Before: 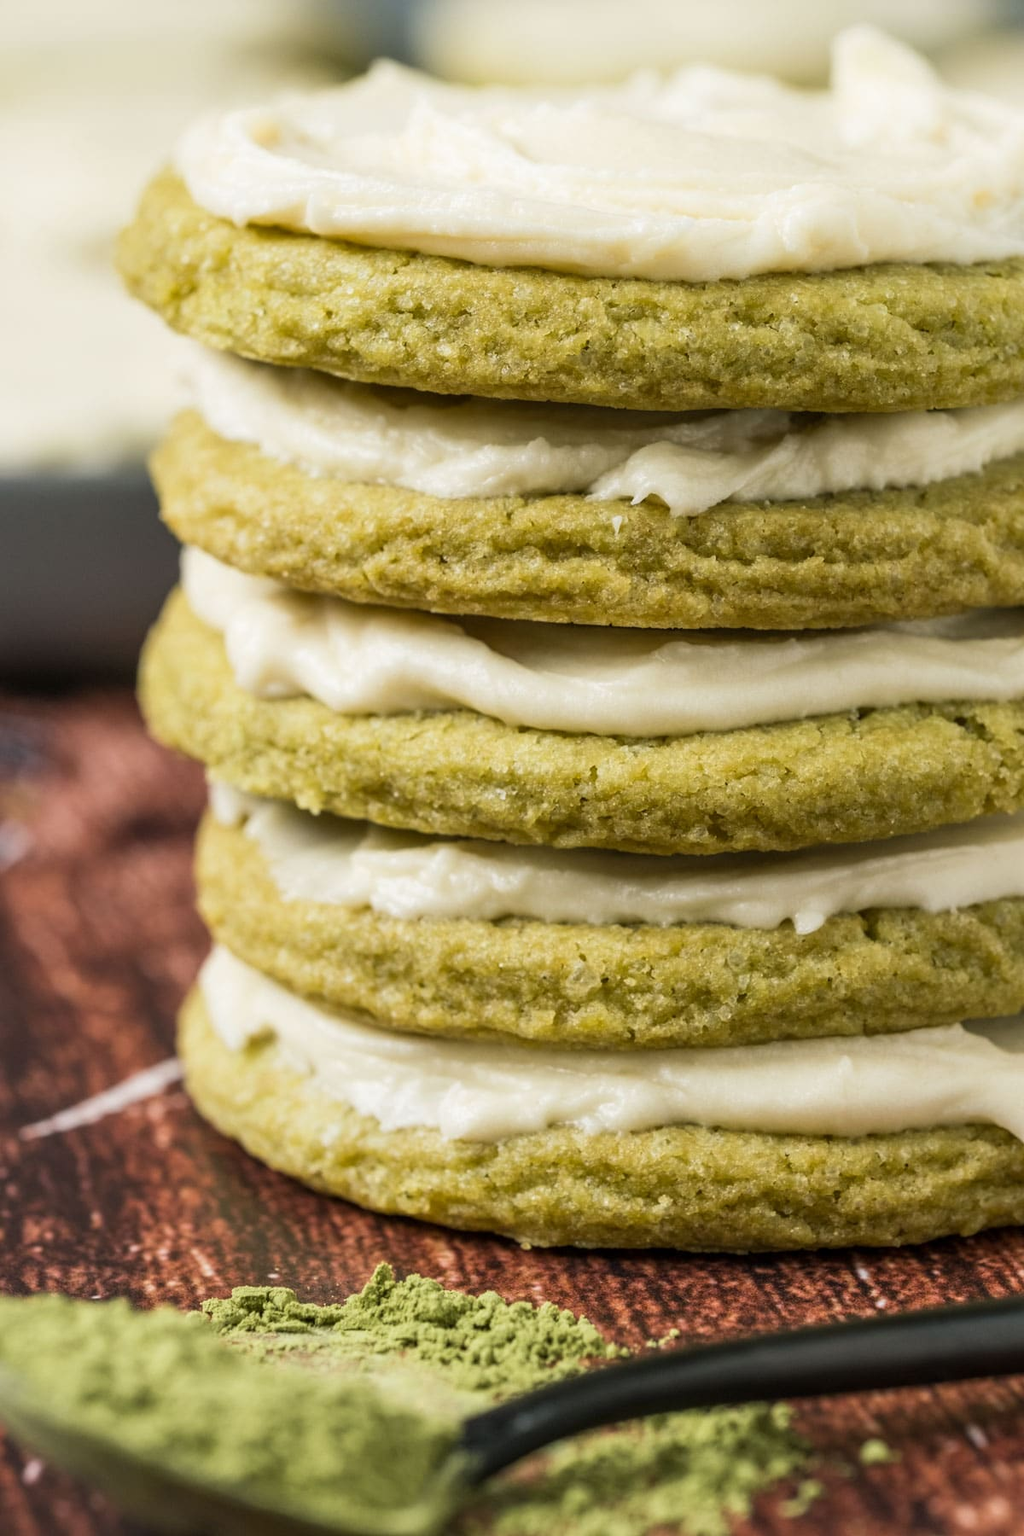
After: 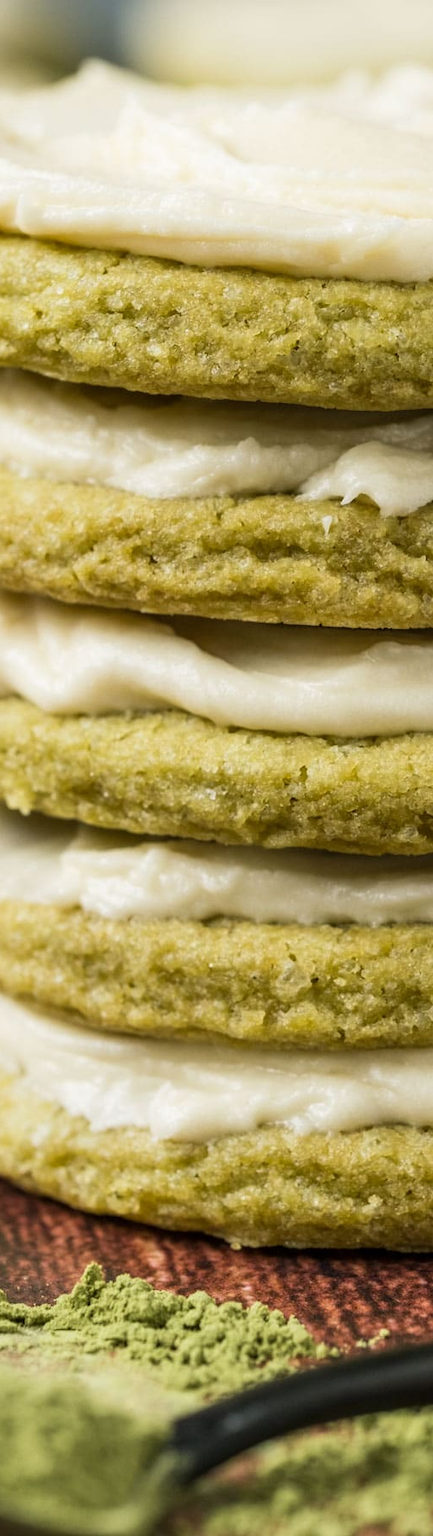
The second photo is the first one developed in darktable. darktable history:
crop: left 28.376%, right 29.275%
